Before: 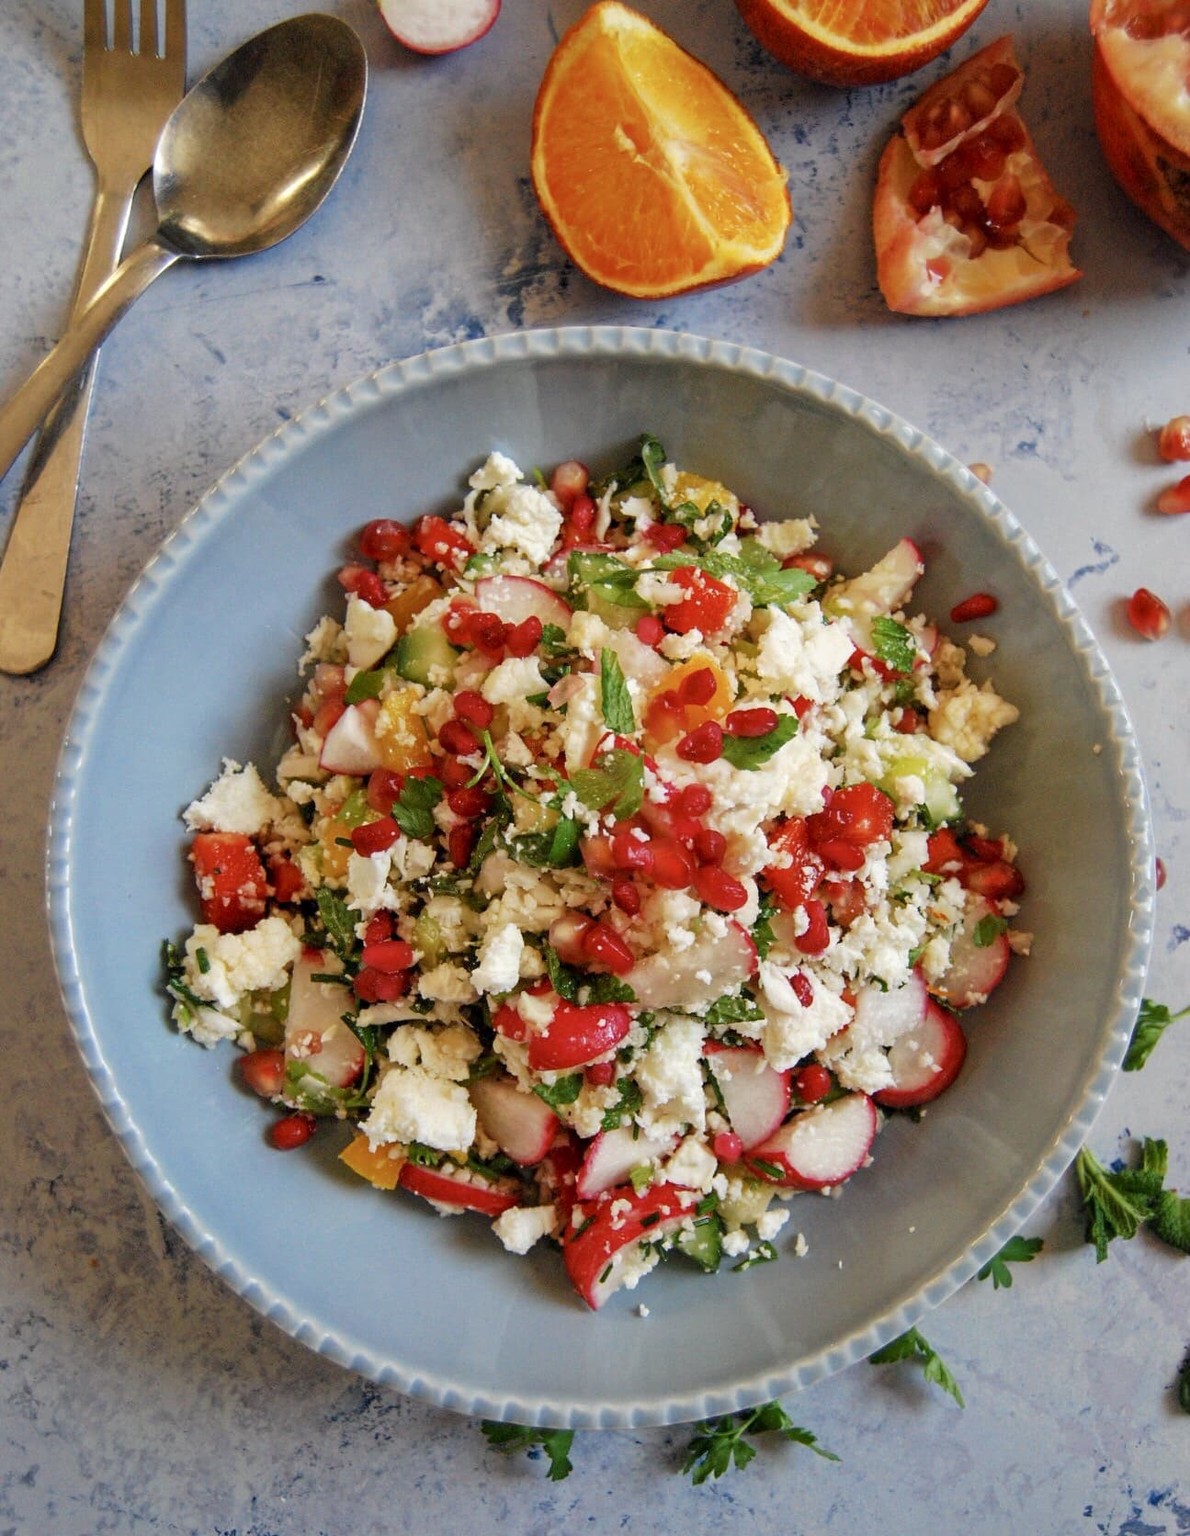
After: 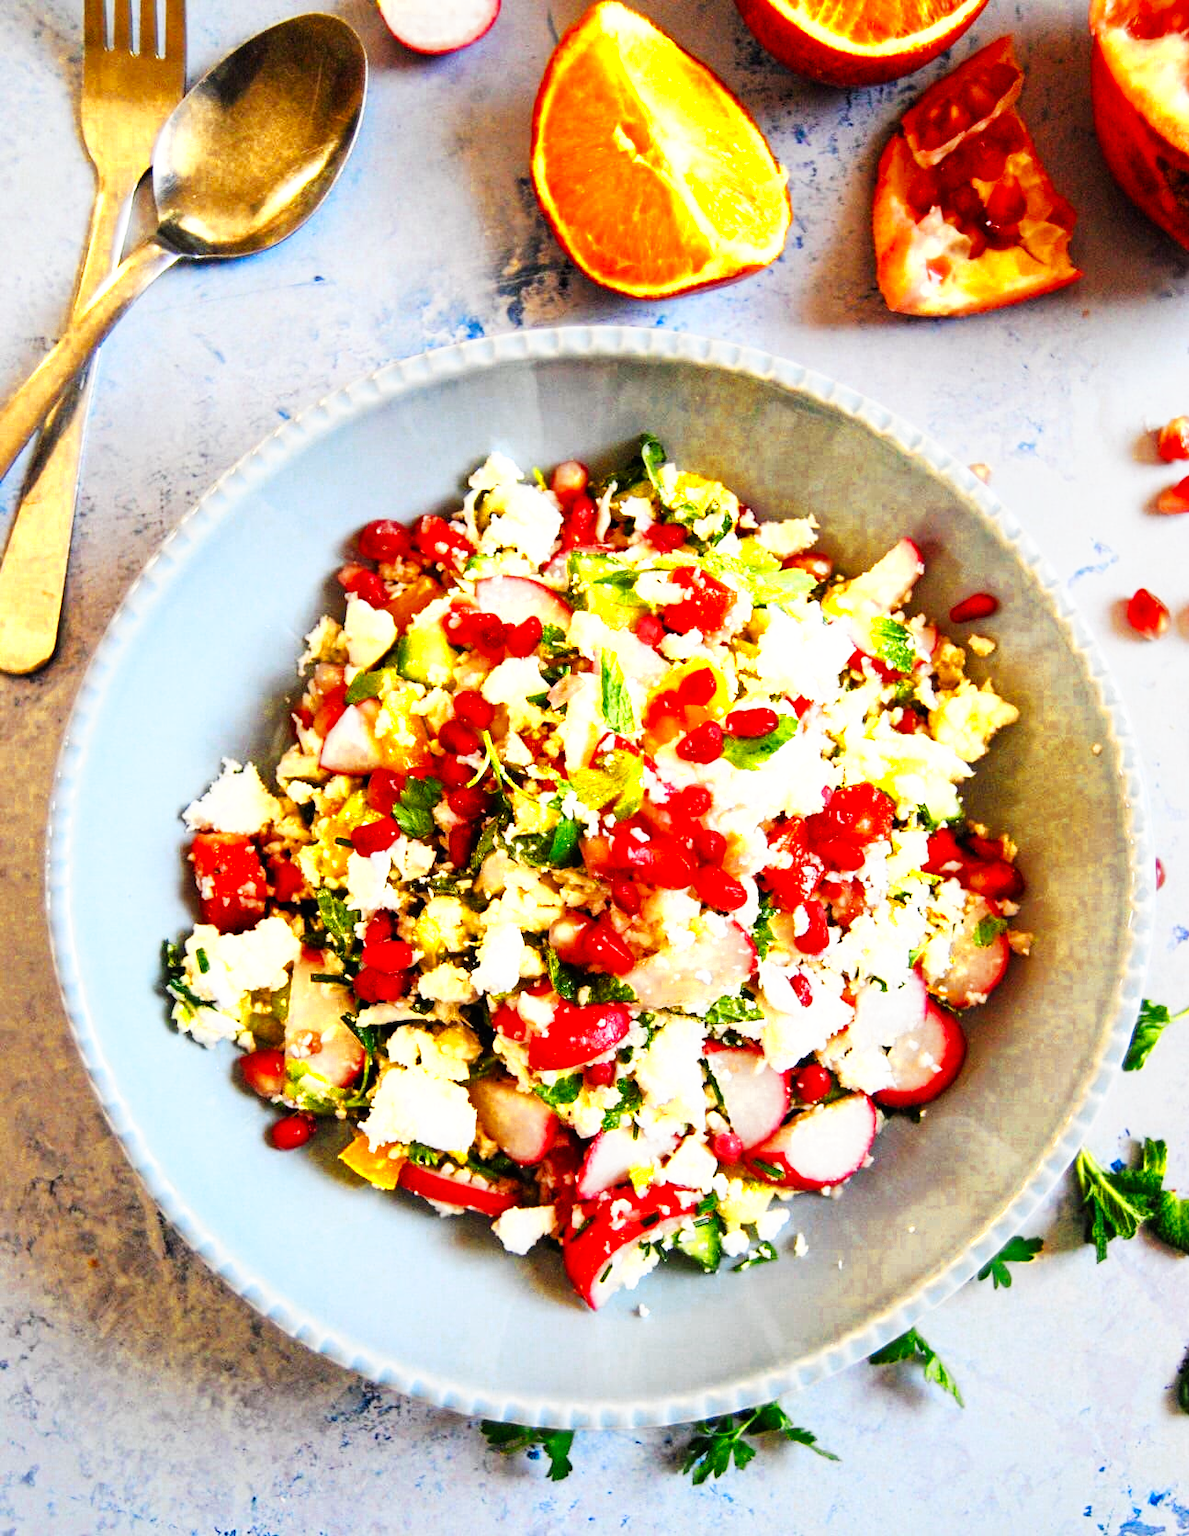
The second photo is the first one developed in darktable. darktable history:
color zones: curves: ch0 [(0, 0.485) (0.178, 0.476) (0.261, 0.623) (0.411, 0.403) (0.708, 0.603) (0.934, 0.412)]; ch1 [(0.003, 0.485) (0.149, 0.496) (0.229, 0.584) (0.326, 0.551) (0.484, 0.262) (0.757, 0.643)]
base curve: curves: ch0 [(0, 0) (0.007, 0.004) (0.027, 0.03) (0.046, 0.07) (0.207, 0.54) (0.442, 0.872) (0.673, 0.972) (1, 1)], preserve colors none
